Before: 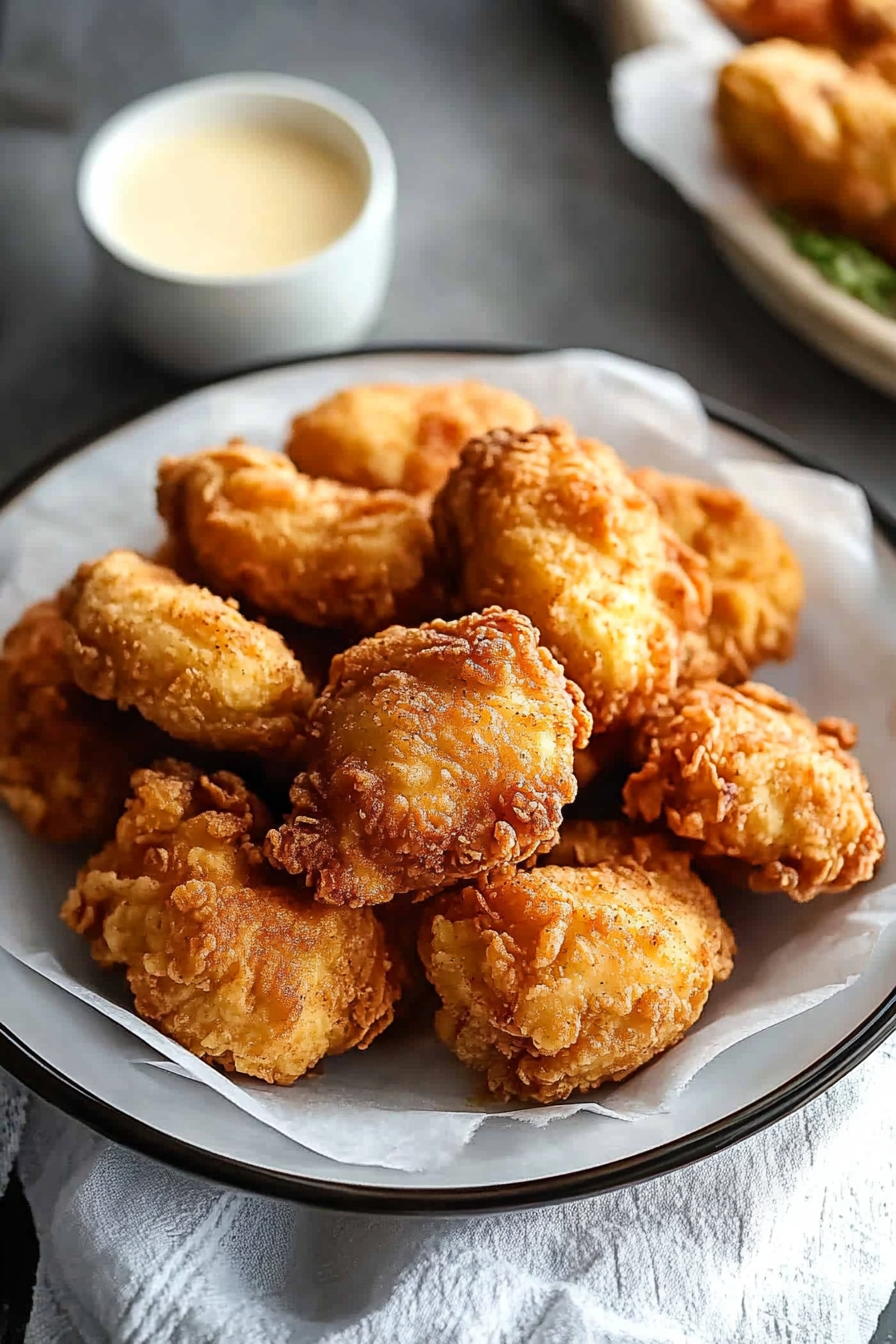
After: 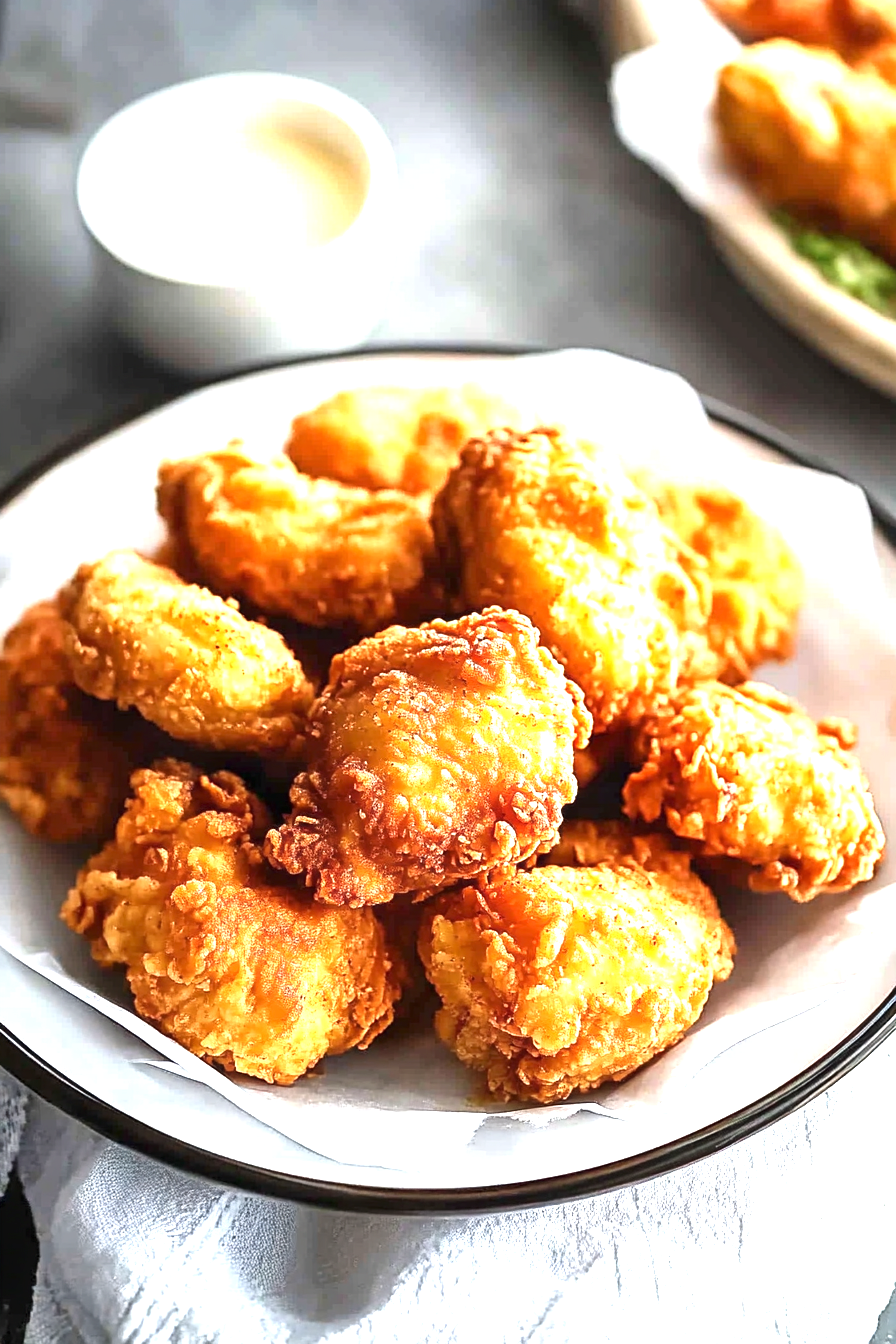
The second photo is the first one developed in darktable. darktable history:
exposure: black level correction 0, exposure 1.497 EV, compensate exposure bias true, compensate highlight preservation false
